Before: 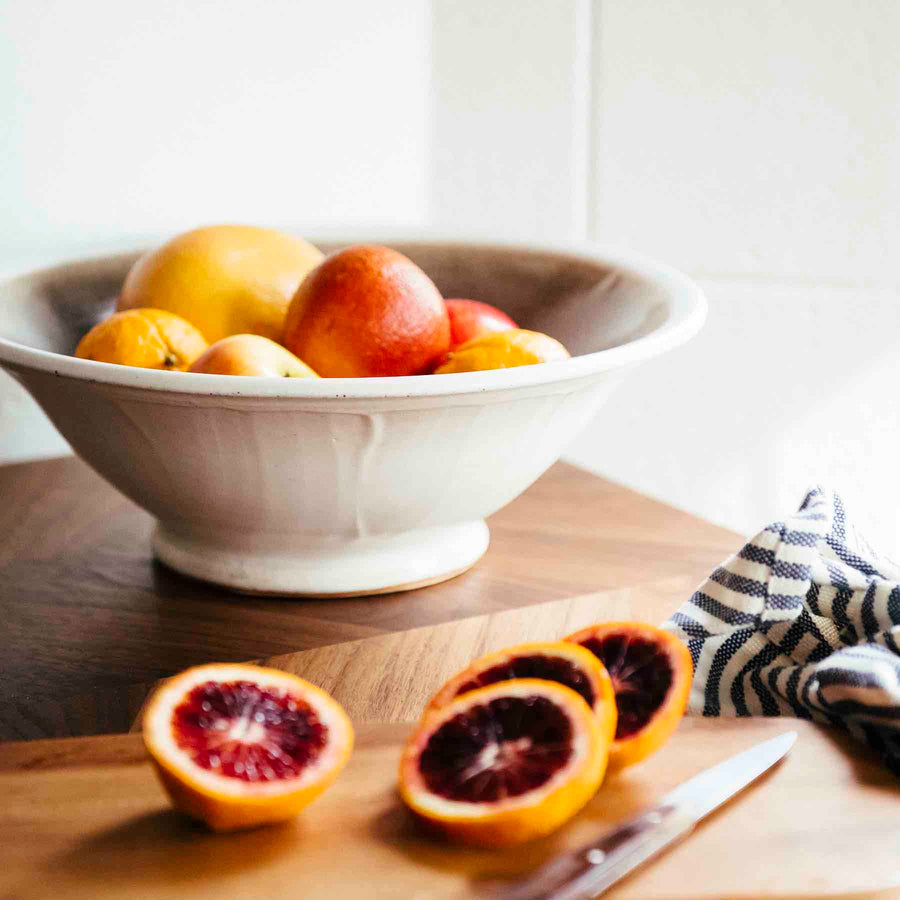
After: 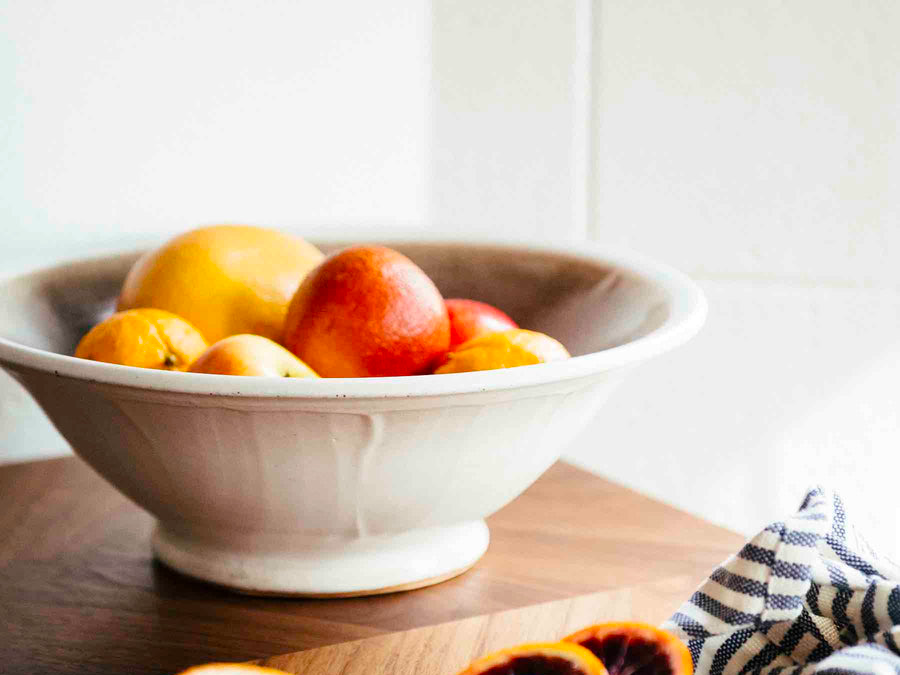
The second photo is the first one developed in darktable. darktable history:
exposure: compensate highlight preservation false
crop: bottom 24.988%
color balance: output saturation 110%
